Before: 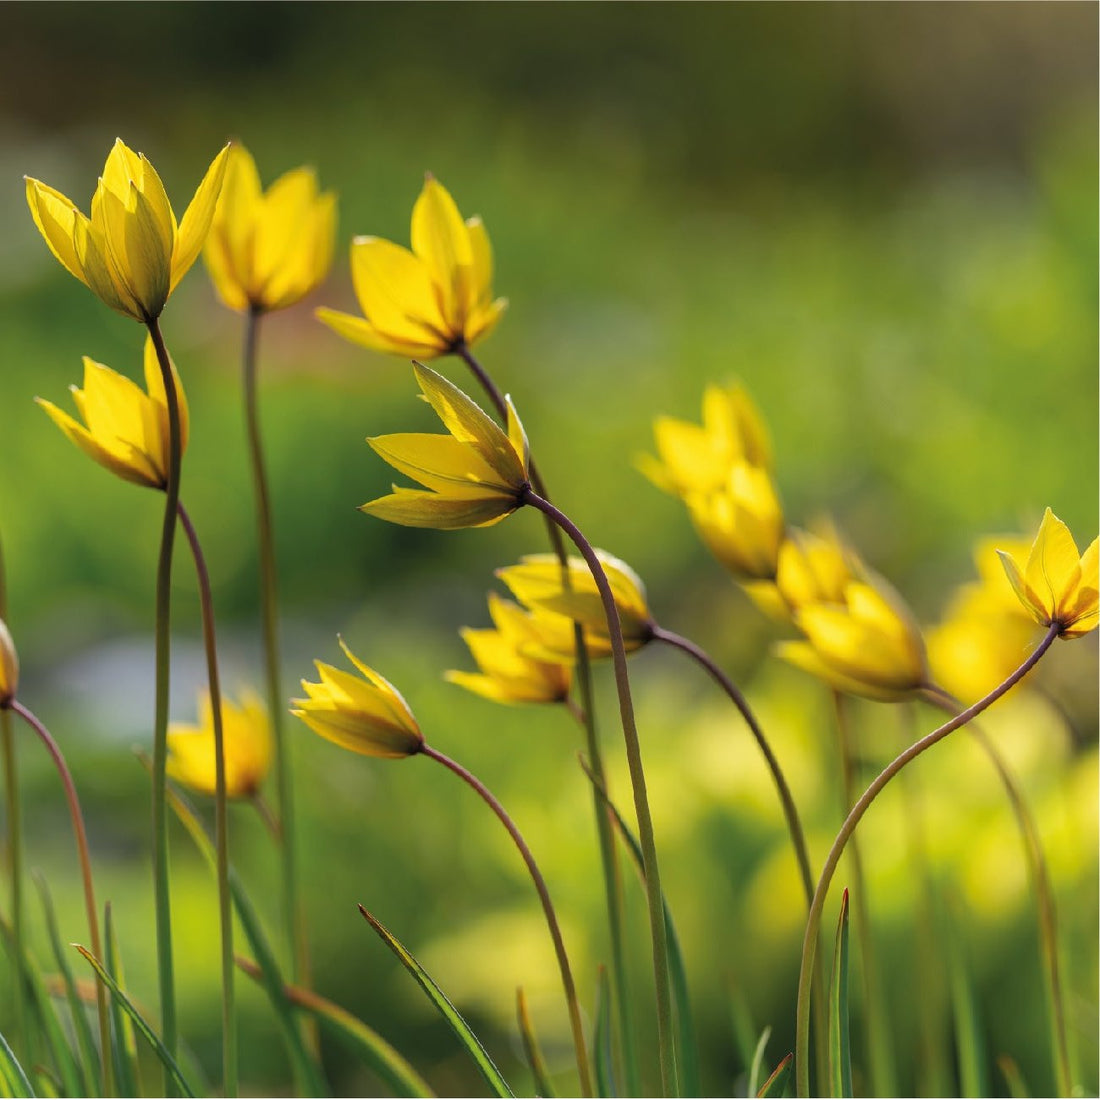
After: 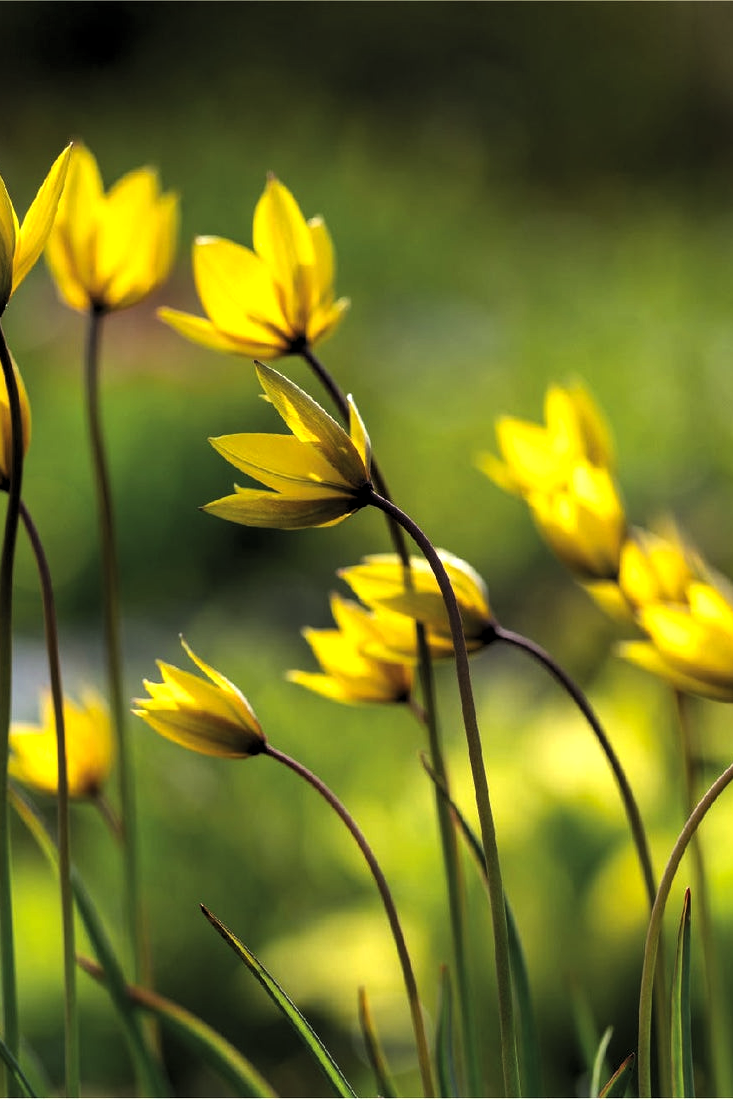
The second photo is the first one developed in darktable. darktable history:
crop and rotate: left 14.385%, right 18.948%
levels: levels [0.129, 0.519, 0.867]
